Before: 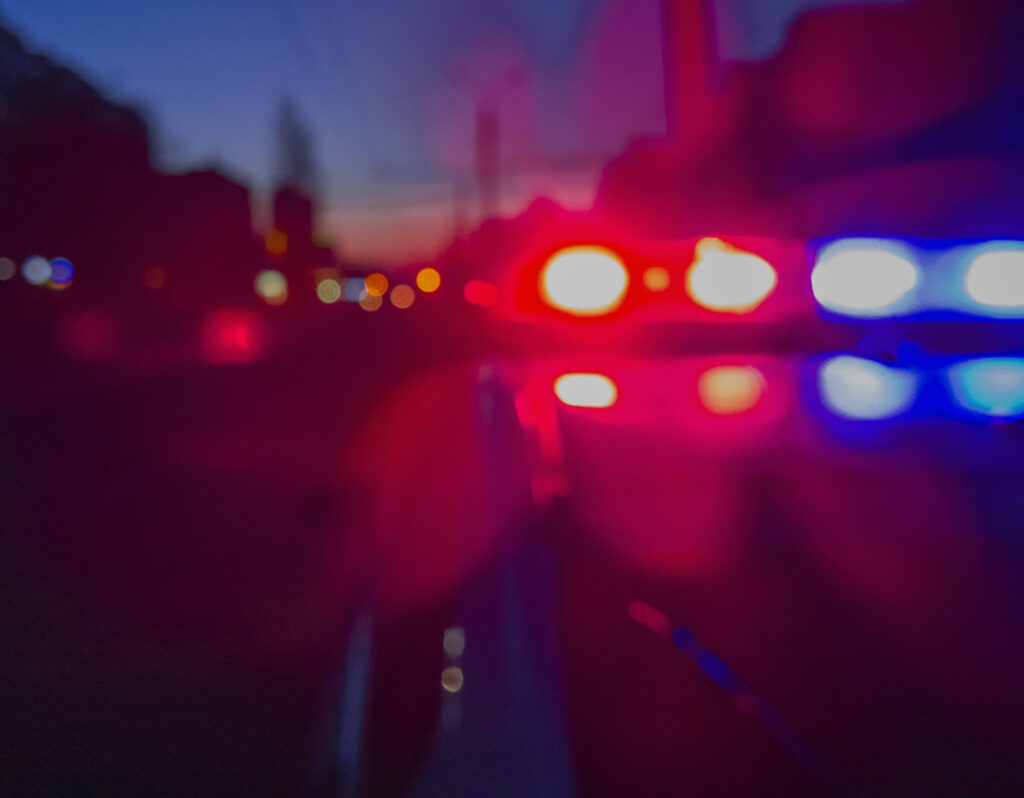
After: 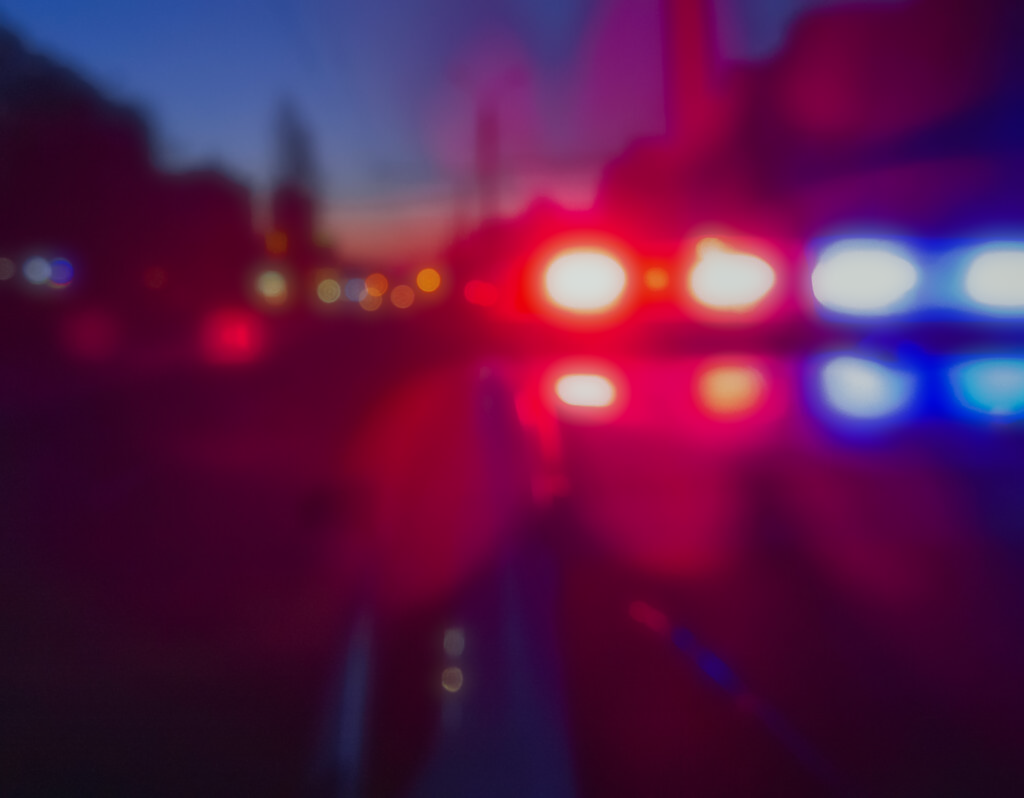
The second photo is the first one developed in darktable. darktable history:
haze removal: compatibility mode true, adaptive false
soften: on, module defaults
